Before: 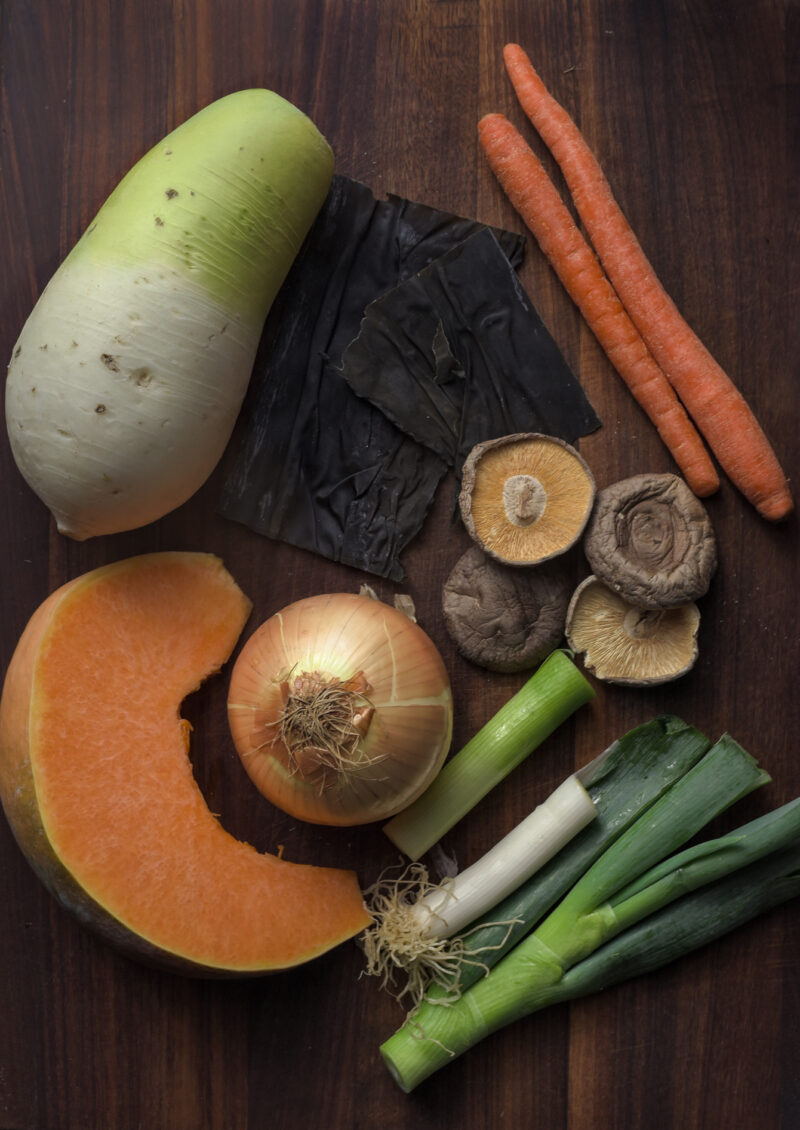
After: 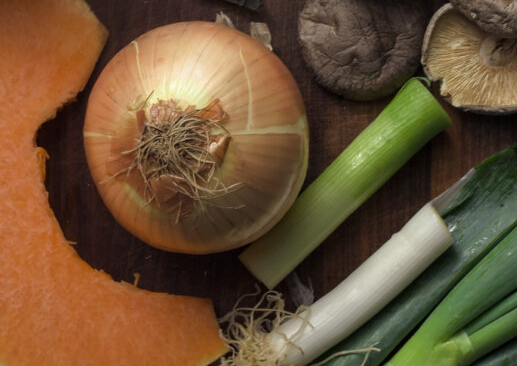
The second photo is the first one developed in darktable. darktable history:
crop: left 18%, top 50.662%, right 17.321%, bottom 16.885%
